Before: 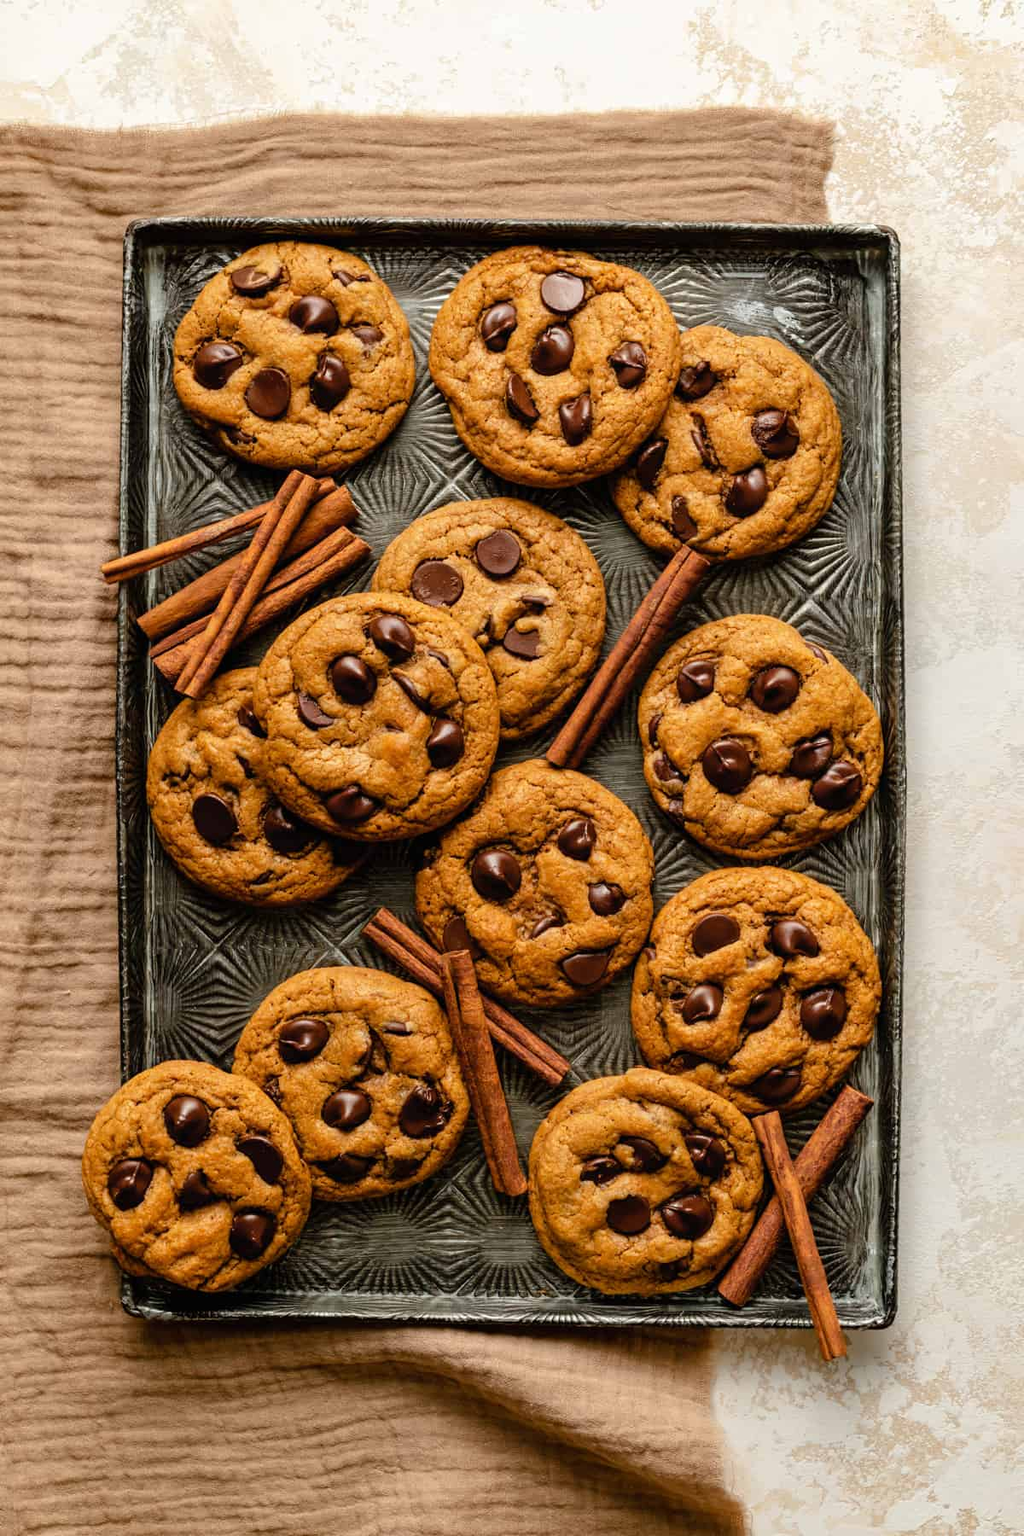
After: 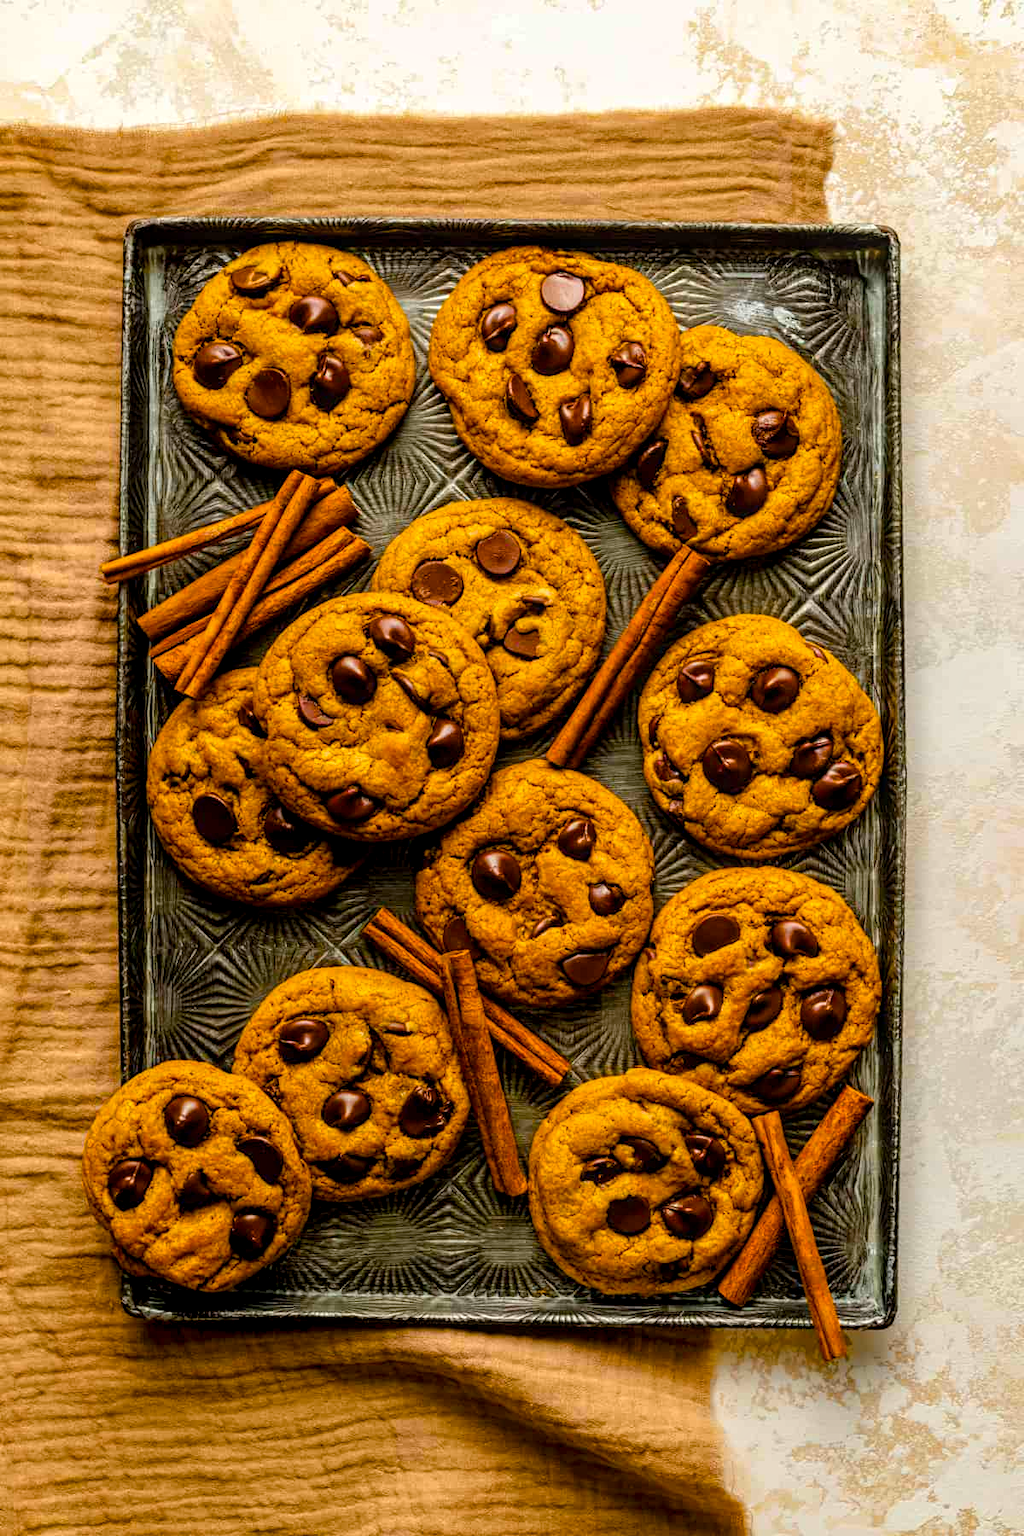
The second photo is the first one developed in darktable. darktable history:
local contrast: detail 130%
color balance rgb: linear chroma grading › global chroma 25%, perceptual saturation grading › global saturation 50%
